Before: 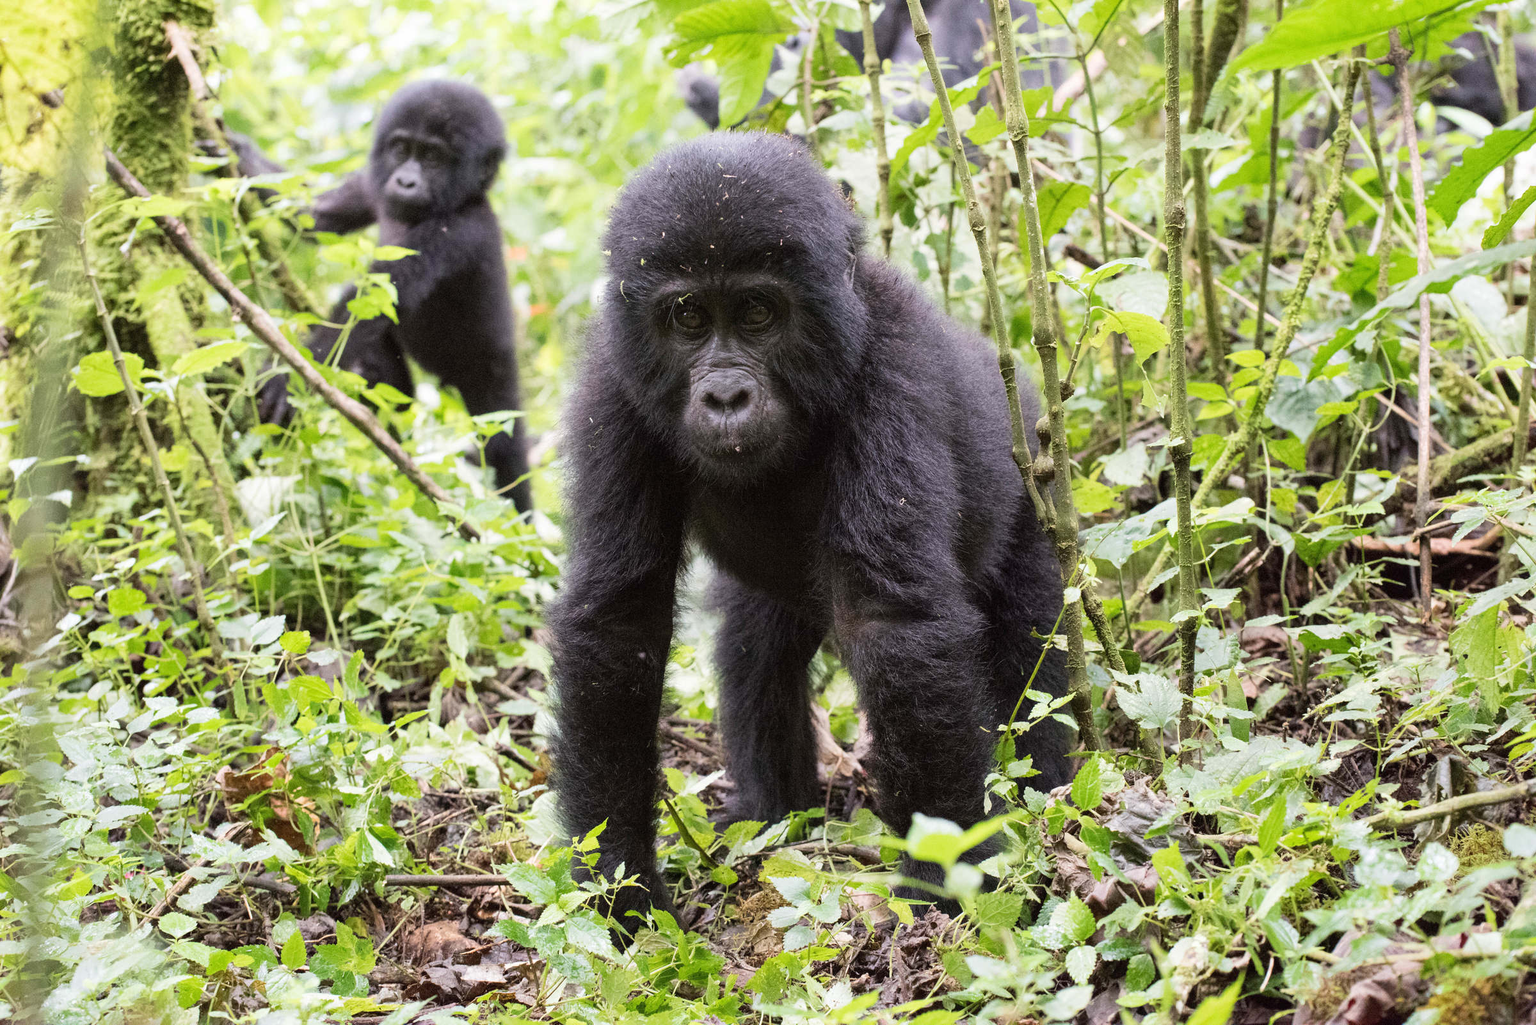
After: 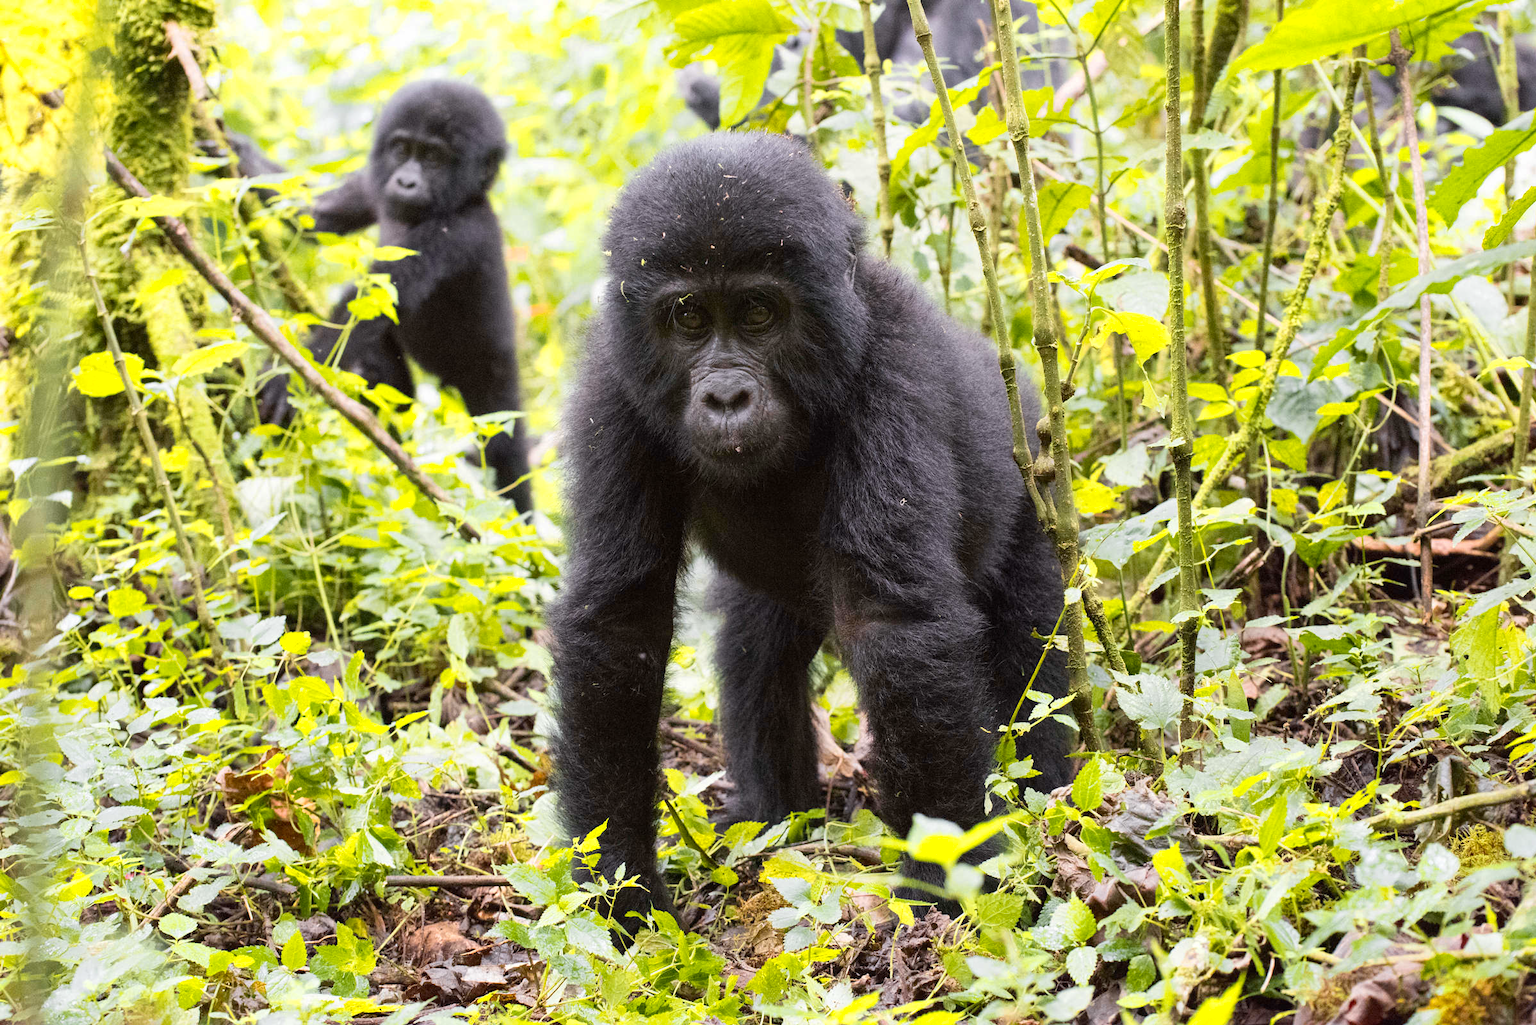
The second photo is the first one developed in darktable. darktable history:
color zones: curves: ch0 [(0, 0.511) (0.143, 0.531) (0.286, 0.56) (0.429, 0.5) (0.571, 0.5) (0.714, 0.5) (0.857, 0.5) (1, 0.5)]; ch1 [(0, 0.525) (0.143, 0.705) (0.286, 0.715) (0.429, 0.35) (0.571, 0.35) (0.714, 0.35) (0.857, 0.4) (1, 0.4)]; ch2 [(0, 0.572) (0.143, 0.512) (0.286, 0.473) (0.429, 0.45) (0.571, 0.5) (0.714, 0.5) (0.857, 0.518) (1, 0.518)]
